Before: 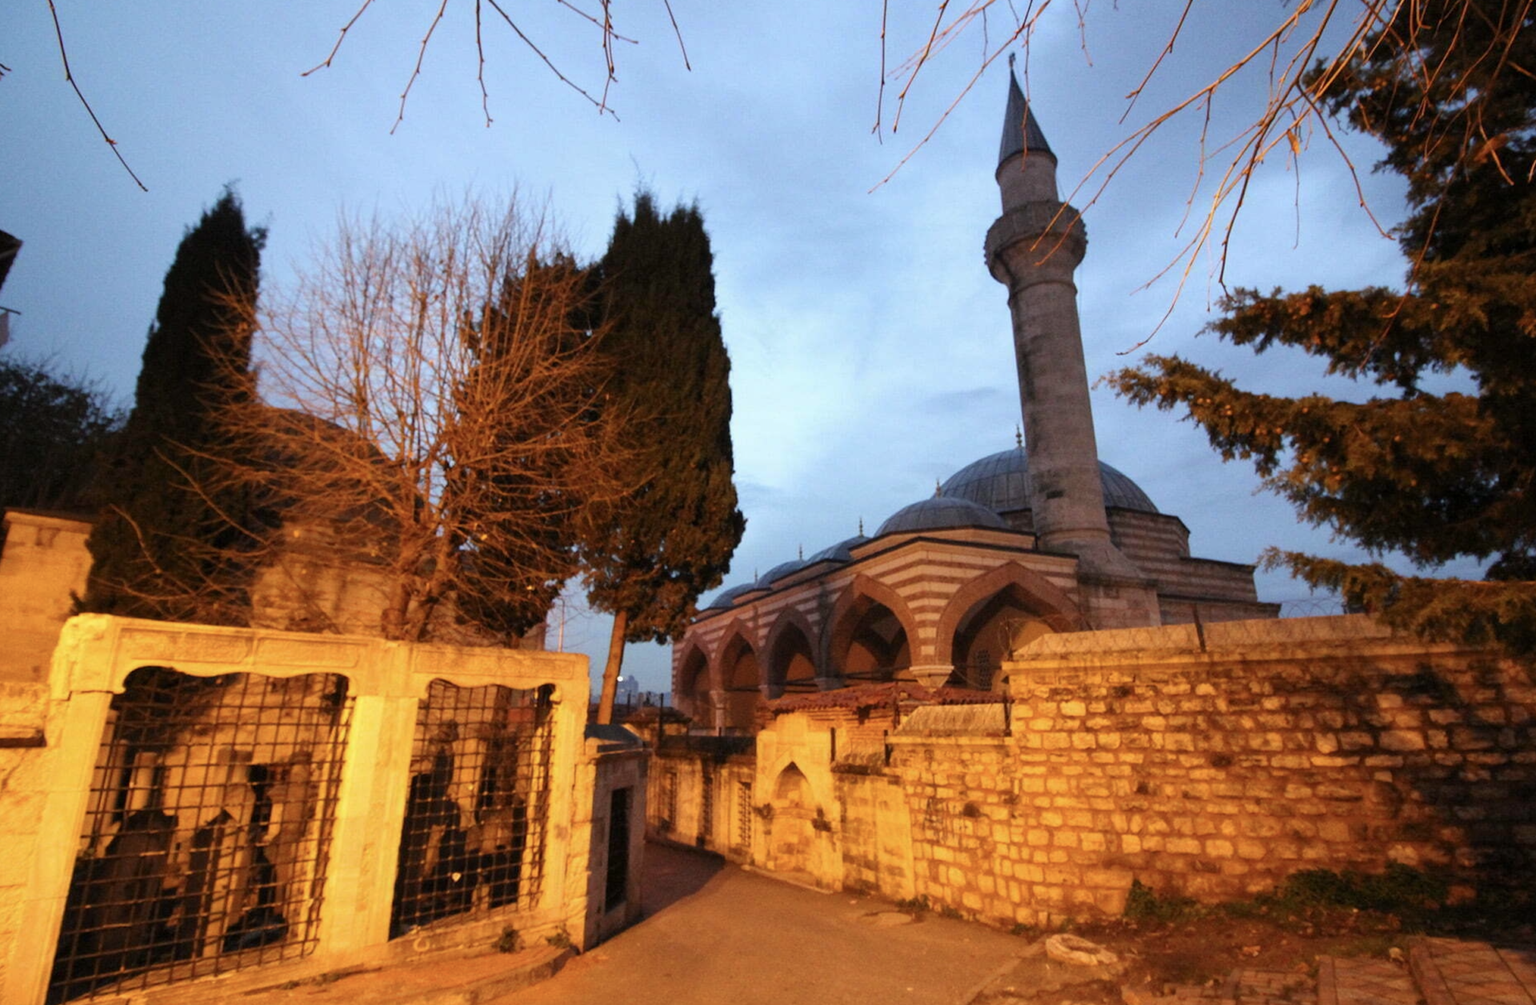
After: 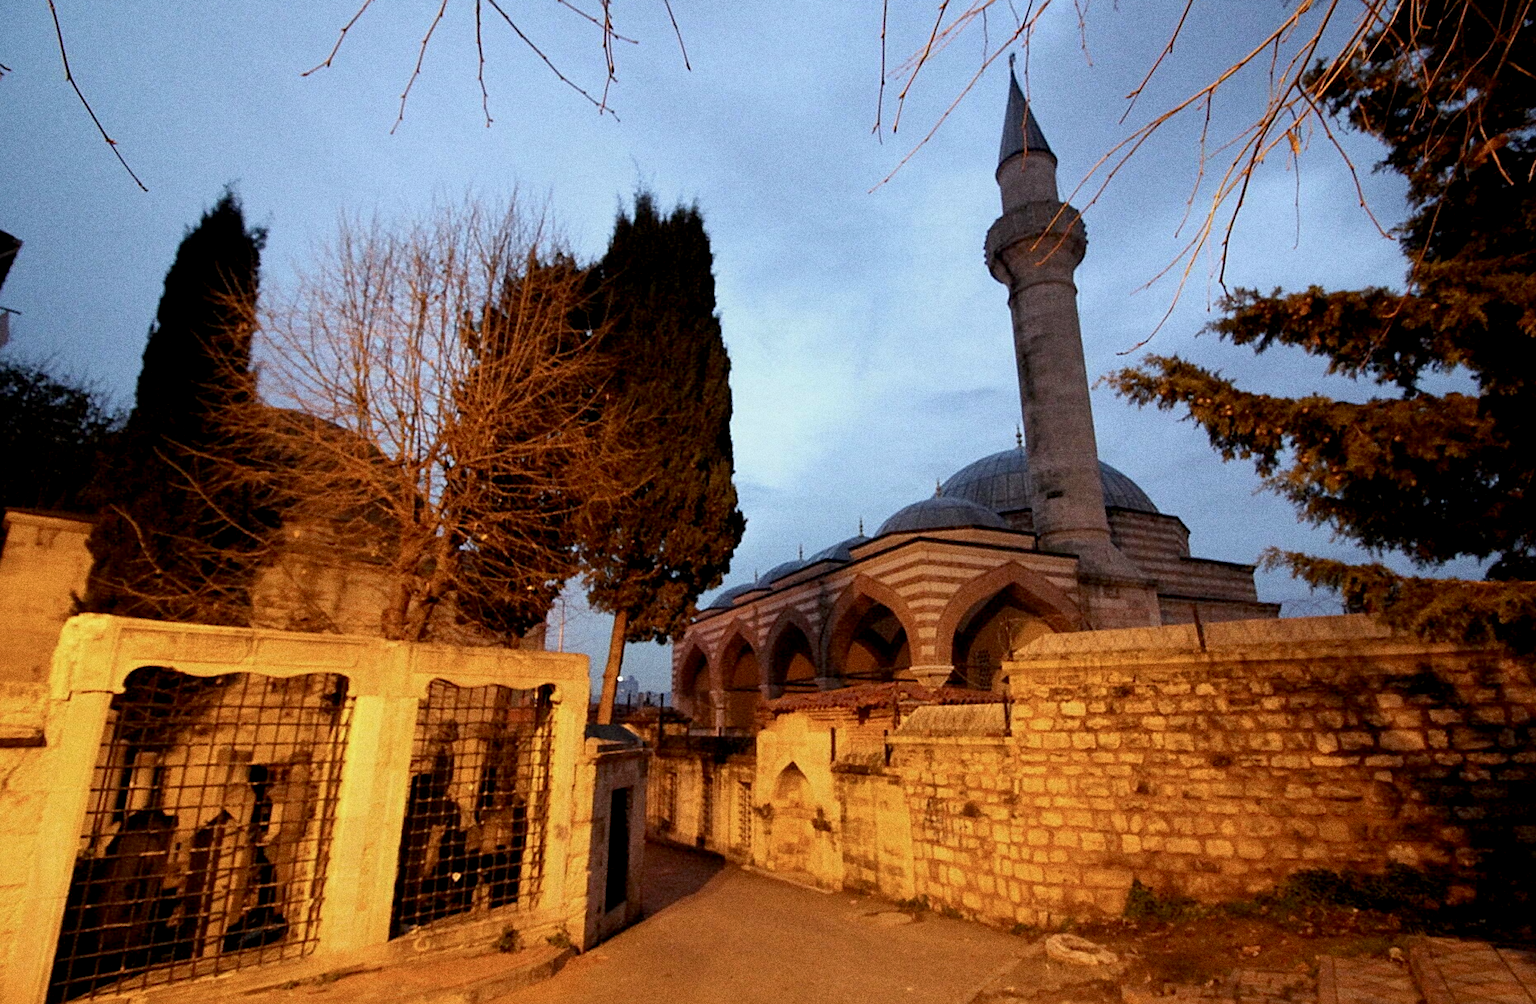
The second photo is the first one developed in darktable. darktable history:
grain: coarseness 0.09 ISO, strength 40%
exposure: black level correction 0.009, exposure -0.159 EV, compensate highlight preservation false
sharpen: on, module defaults
